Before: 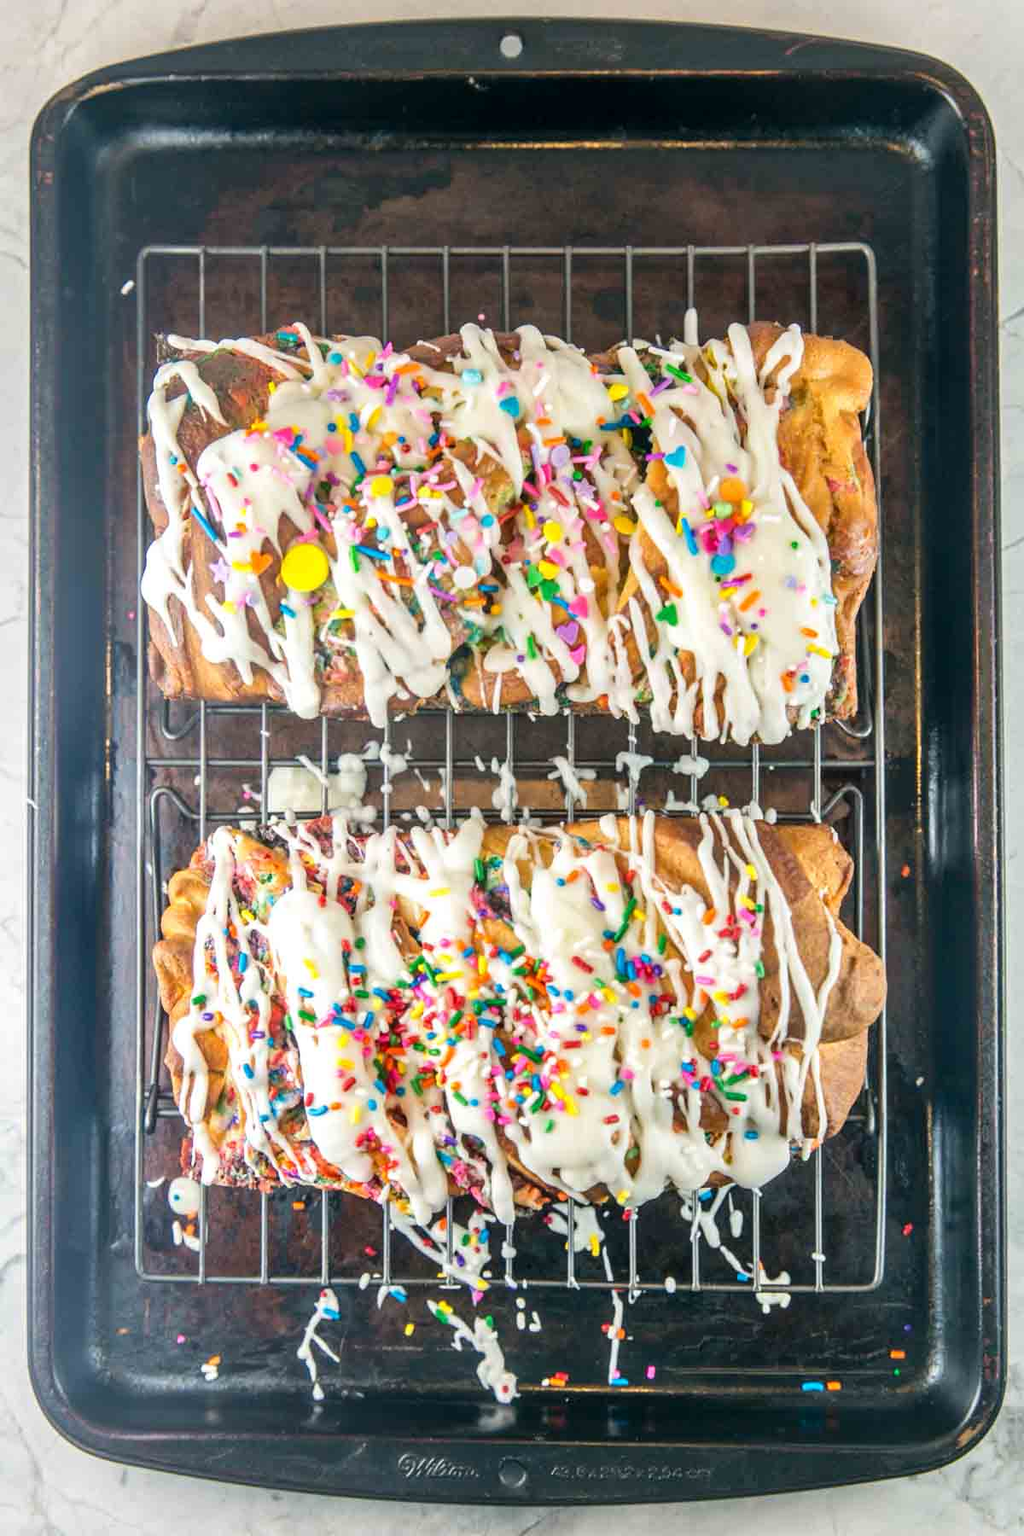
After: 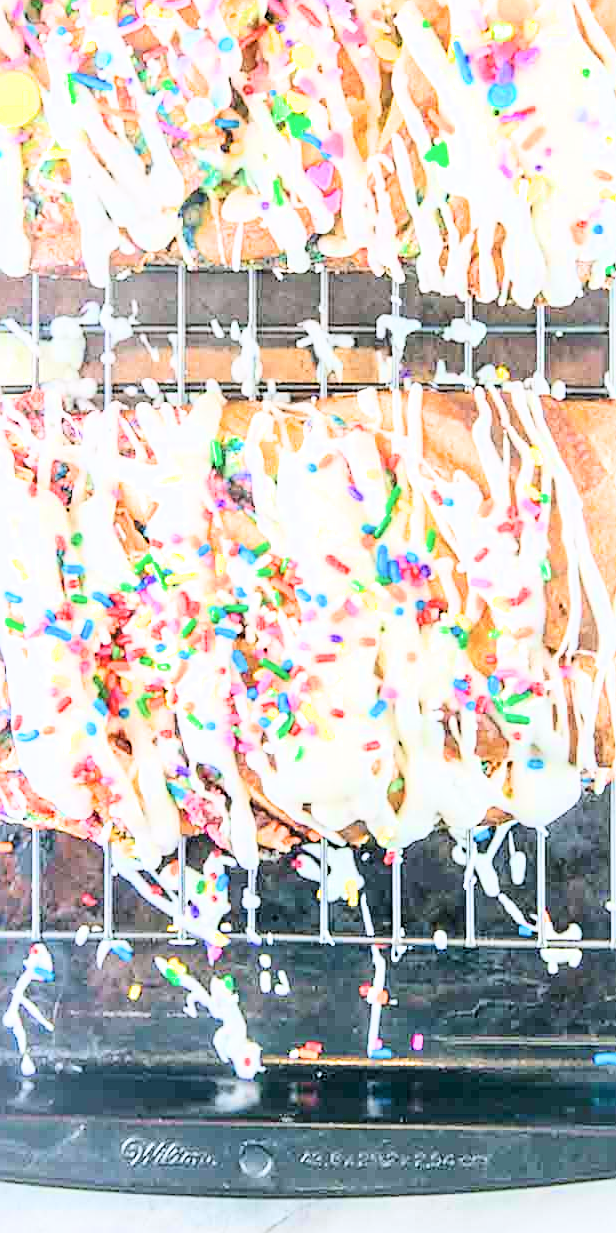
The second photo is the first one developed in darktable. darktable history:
crop and rotate: left 28.762%, top 31.483%, right 19.86%
filmic rgb: black relative exposure -7.65 EV, white relative exposure 4.56 EV, hardness 3.61, color science v6 (2022)
exposure: black level correction 0, exposure 1.893 EV, compensate highlight preservation false
color calibration: illuminant as shot in camera, x 0.358, y 0.373, temperature 4628.91 K
sharpen: on, module defaults
tone curve: curves: ch0 [(0, 0) (0.004, 0.001) (0.133, 0.112) (0.325, 0.362) (0.832, 0.893) (1, 1)], color space Lab, independent channels, preserve colors none
